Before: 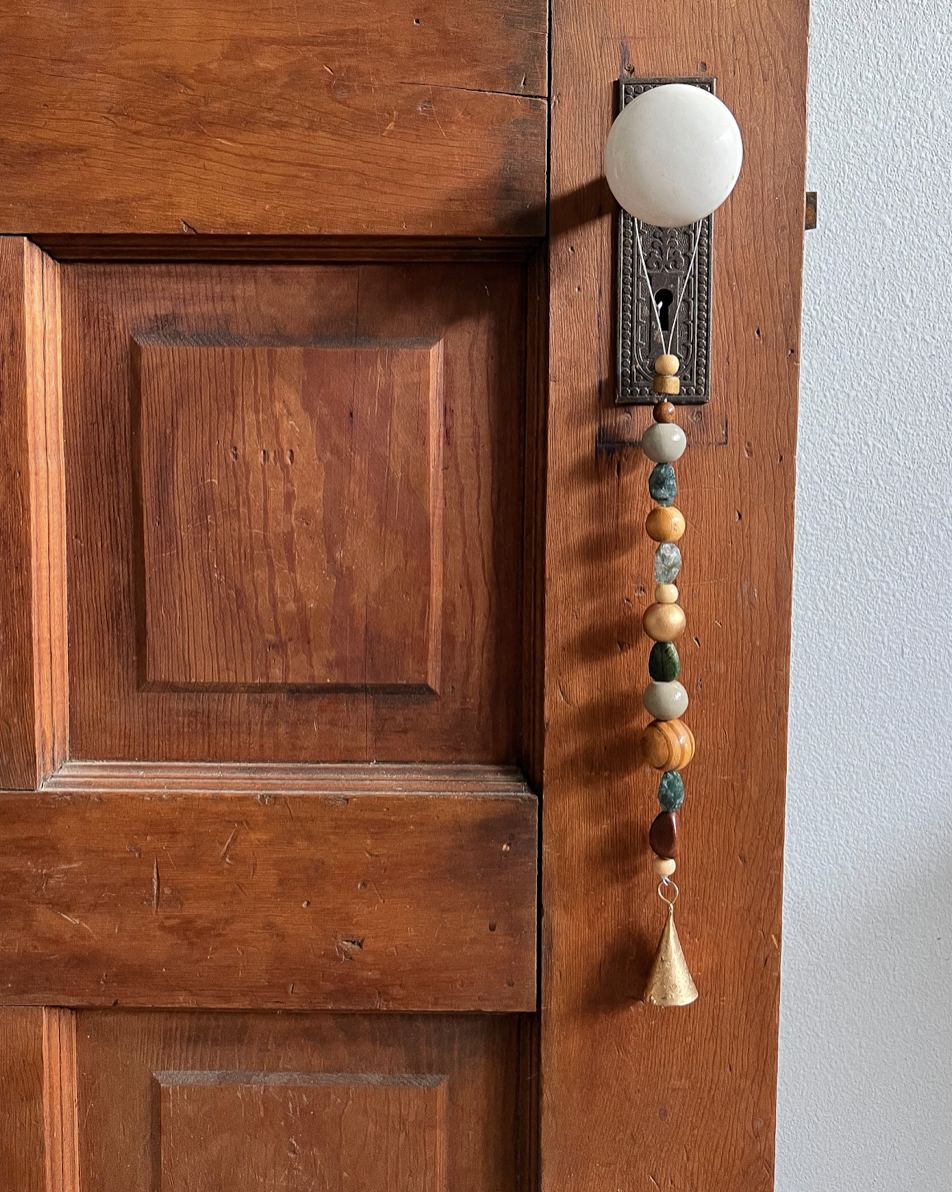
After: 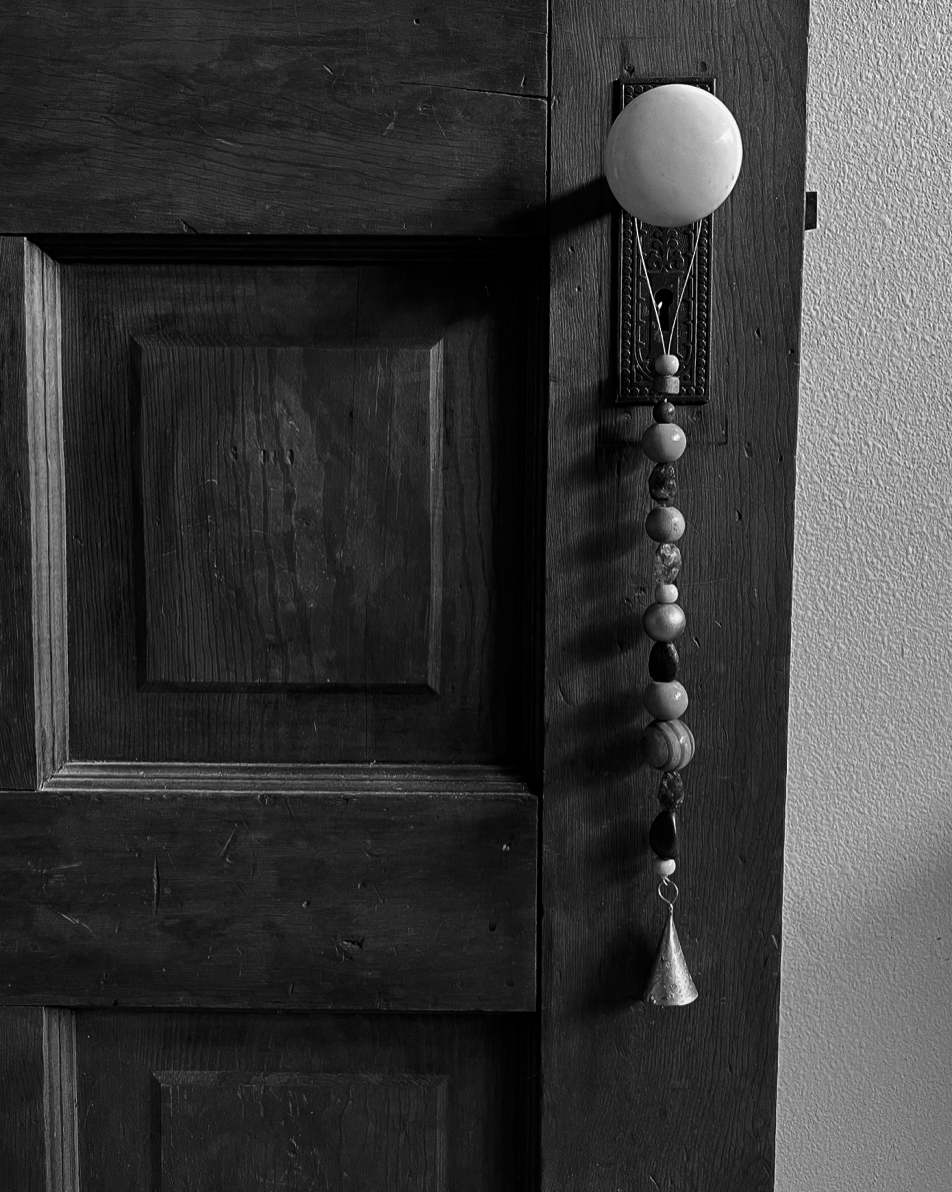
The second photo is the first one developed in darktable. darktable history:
contrast brightness saturation: contrast -0.027, brightness -0.58, saturation -0.992
